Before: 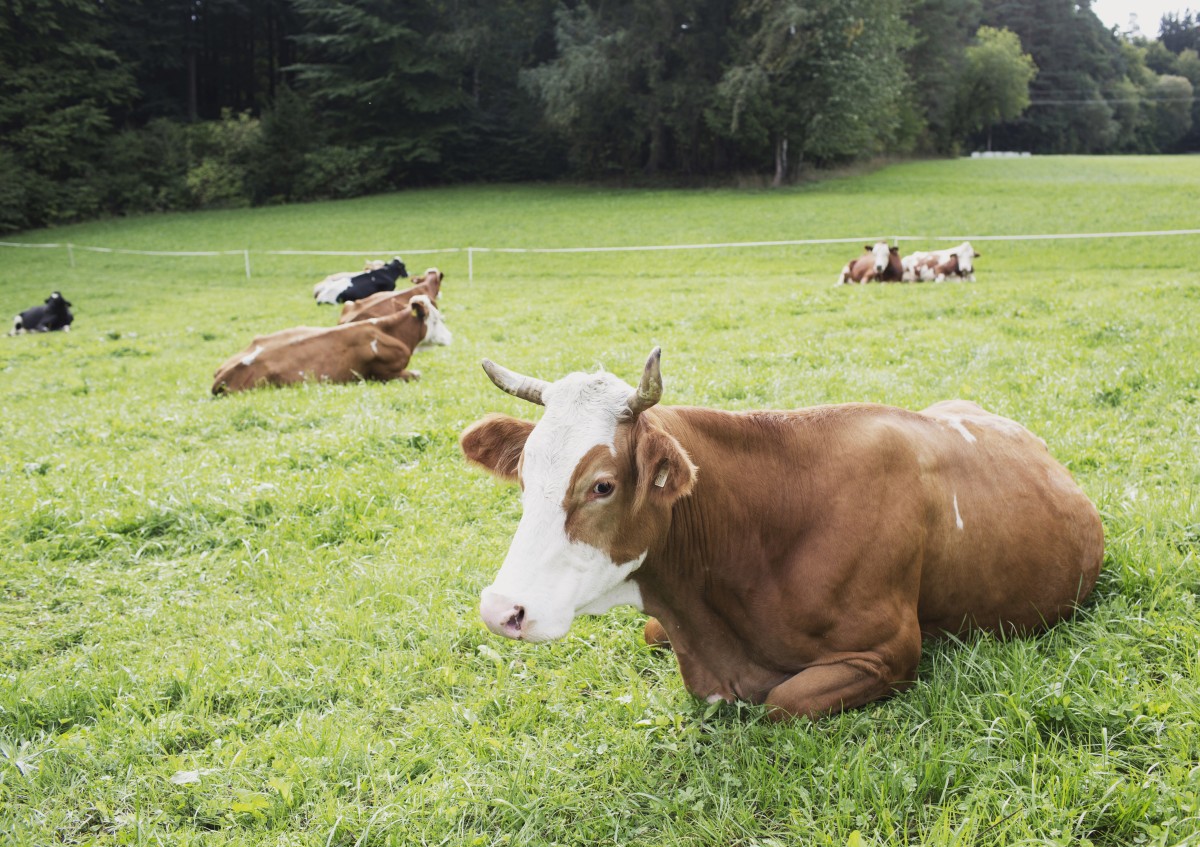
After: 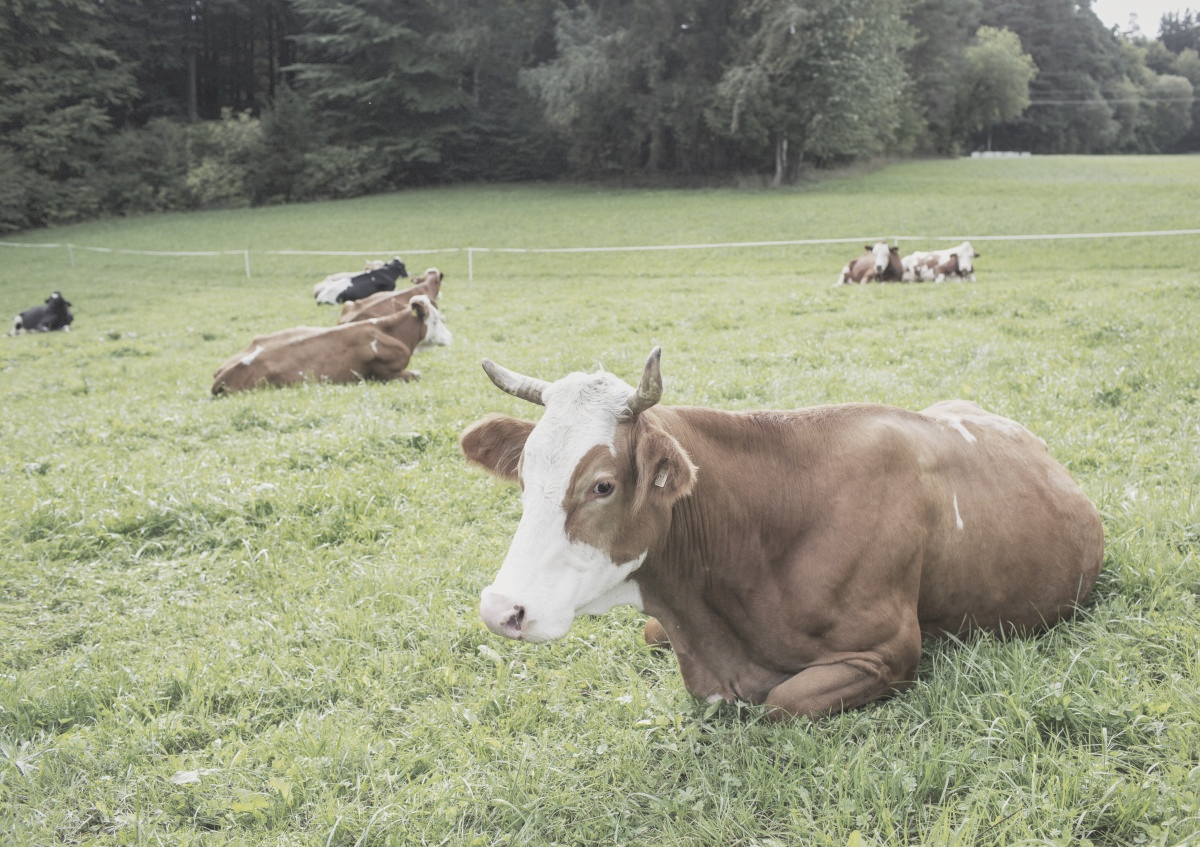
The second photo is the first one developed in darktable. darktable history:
local contrast: detail 110%
shadows and highlights: on, module defaults
contrast brightness saturation: brightness 0.18, saturation -0.5
